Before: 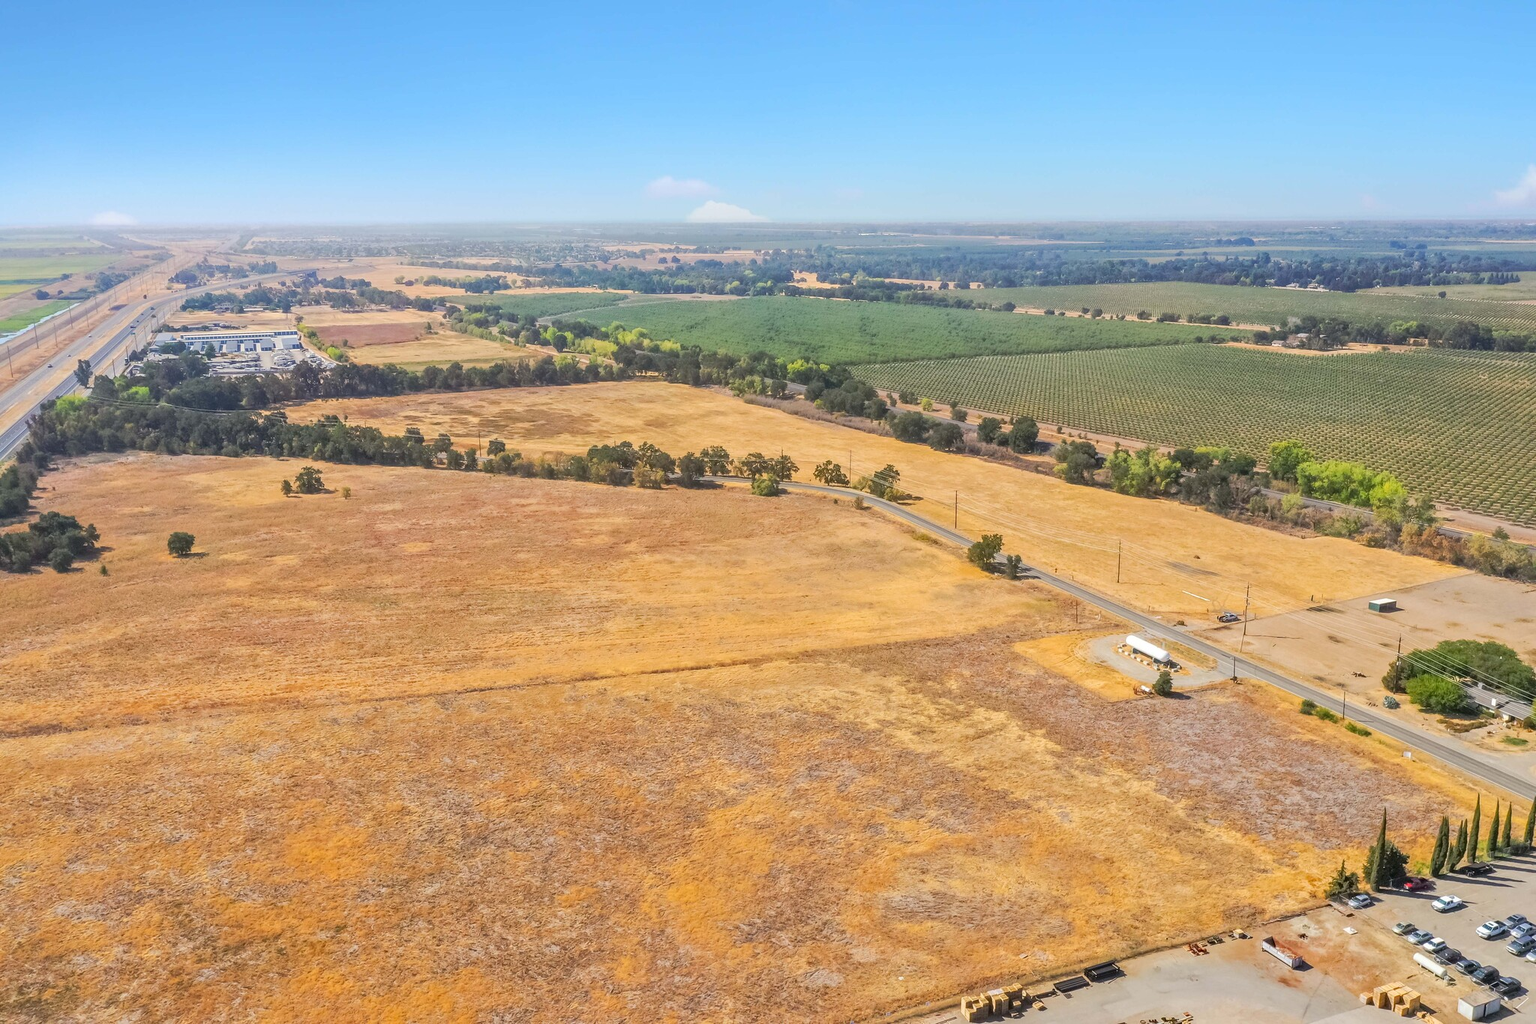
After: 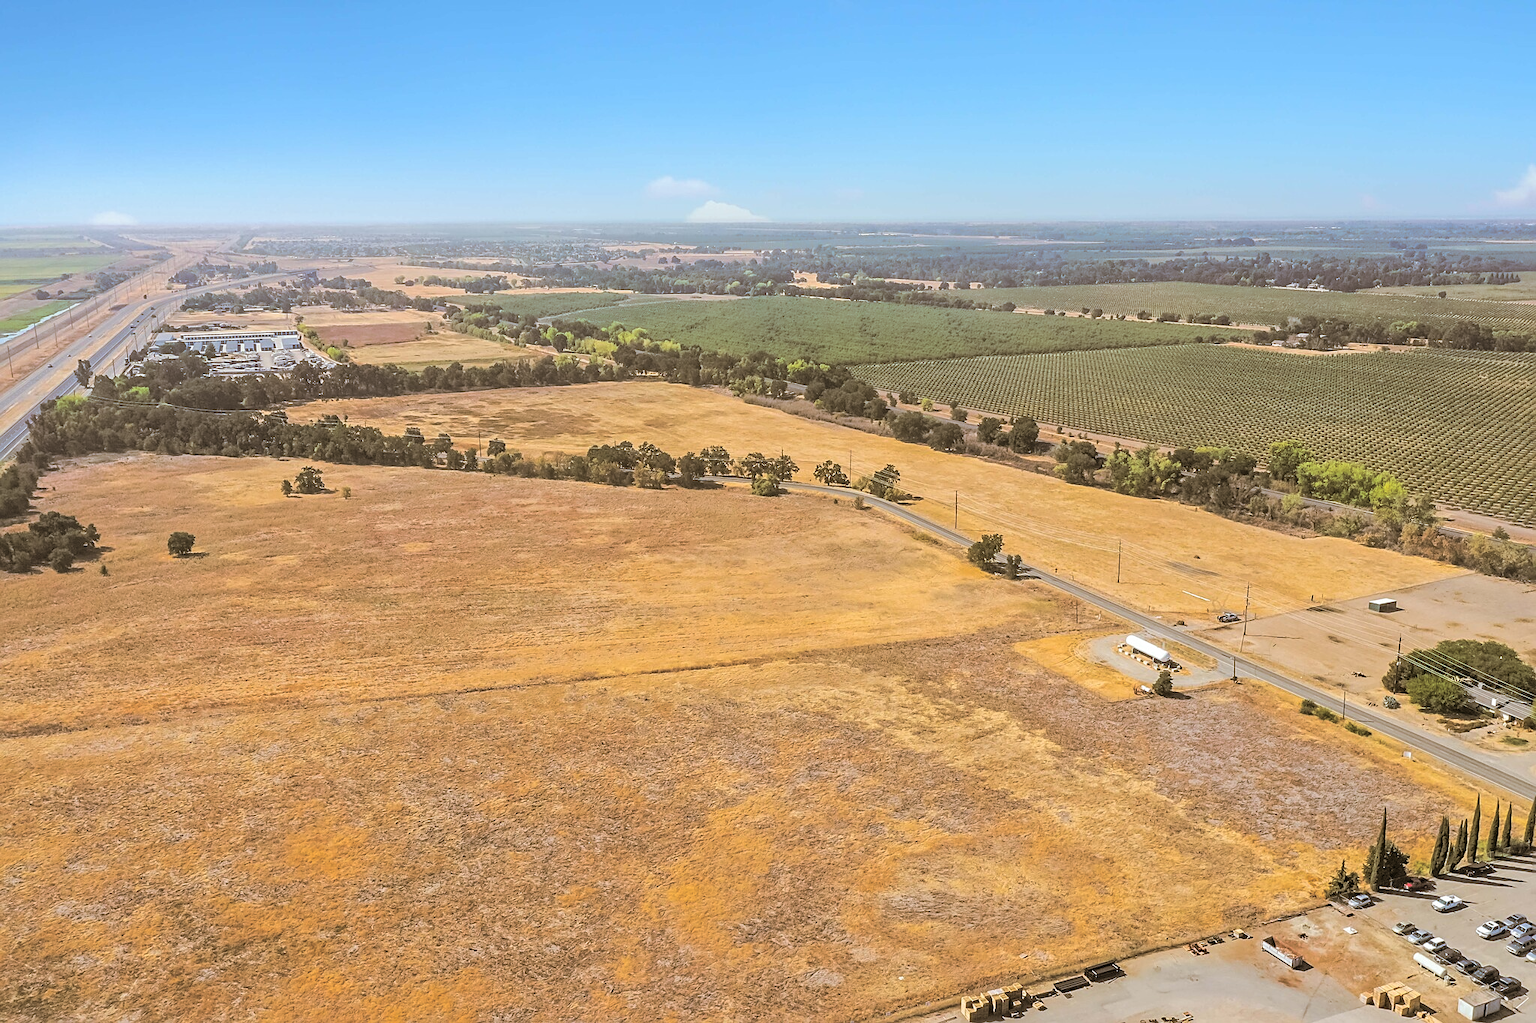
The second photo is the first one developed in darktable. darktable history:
sharpen: on, module defaults
split-toning: shadows › hue 37.98°, highlights › hue 185.58°, balance -55.261
